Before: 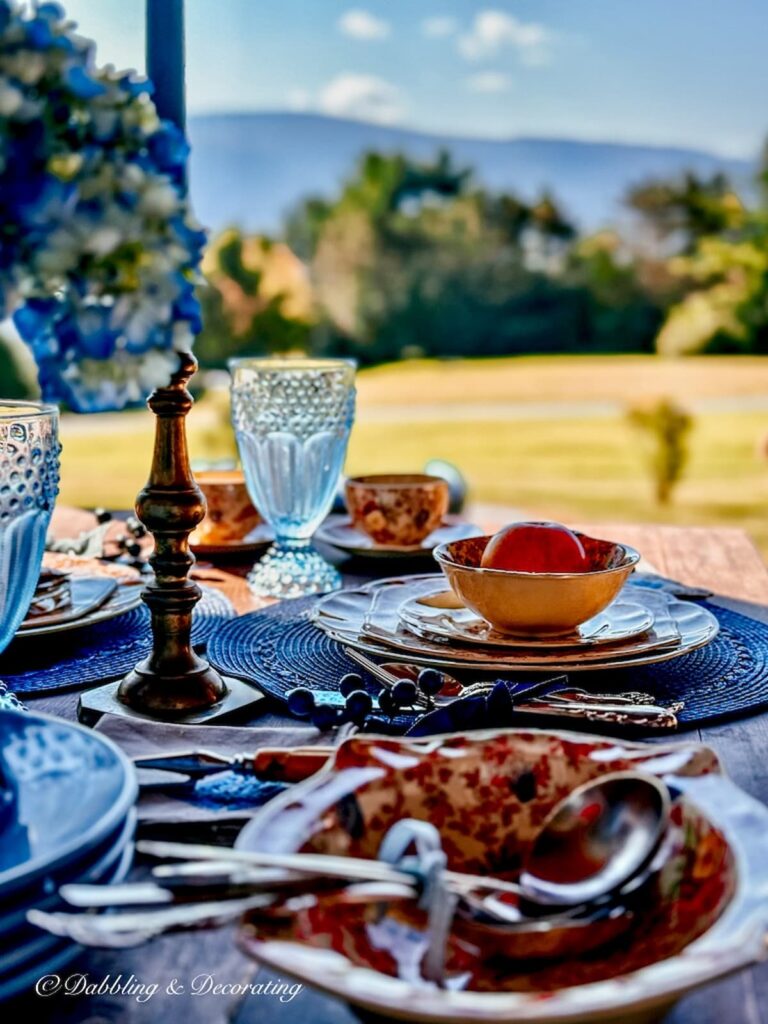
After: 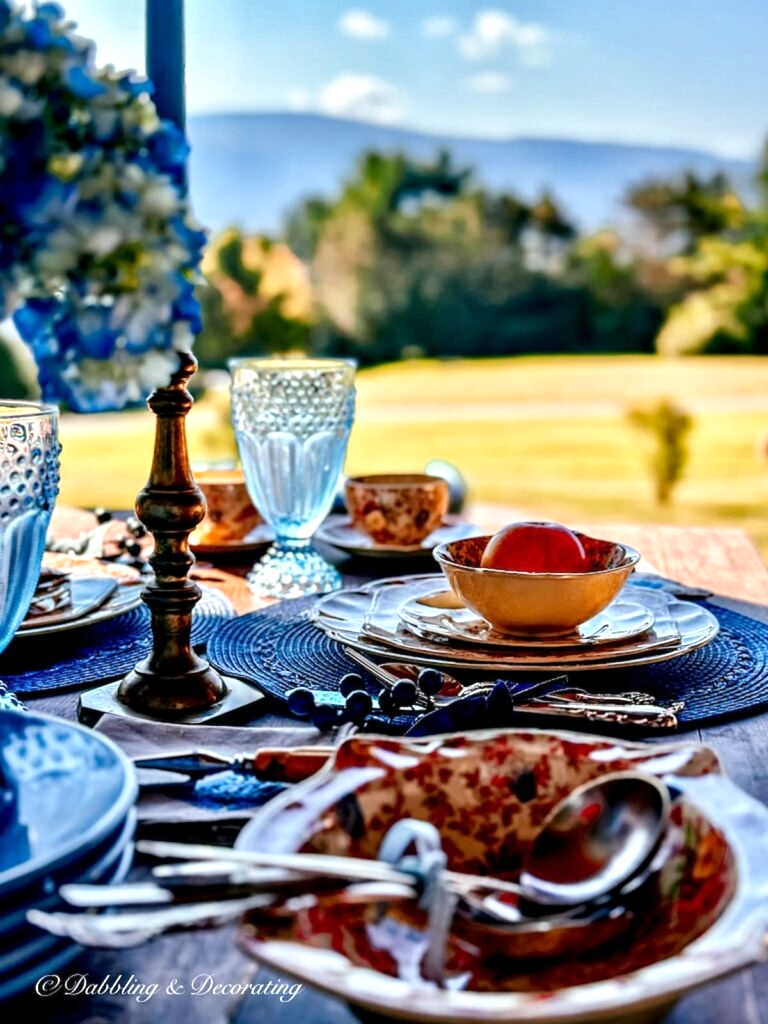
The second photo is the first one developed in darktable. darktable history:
tone equalizer: -8 EV -0.456 EV, -7 EV -0.414 EV, -6 EV -0.36 EV, -5 EV -0.236 EV, -3 EV 0.205 EV, -2 EV 0.31 EV, -1 EV 0.403 EV, +0 EV 0.413 EV, smoothing 1
shadows and highlights: shadows 3.94, highlights -17.19, shadows color adjustment 97.98%, highlights color adjustment 59.1%, soften with gaussian
